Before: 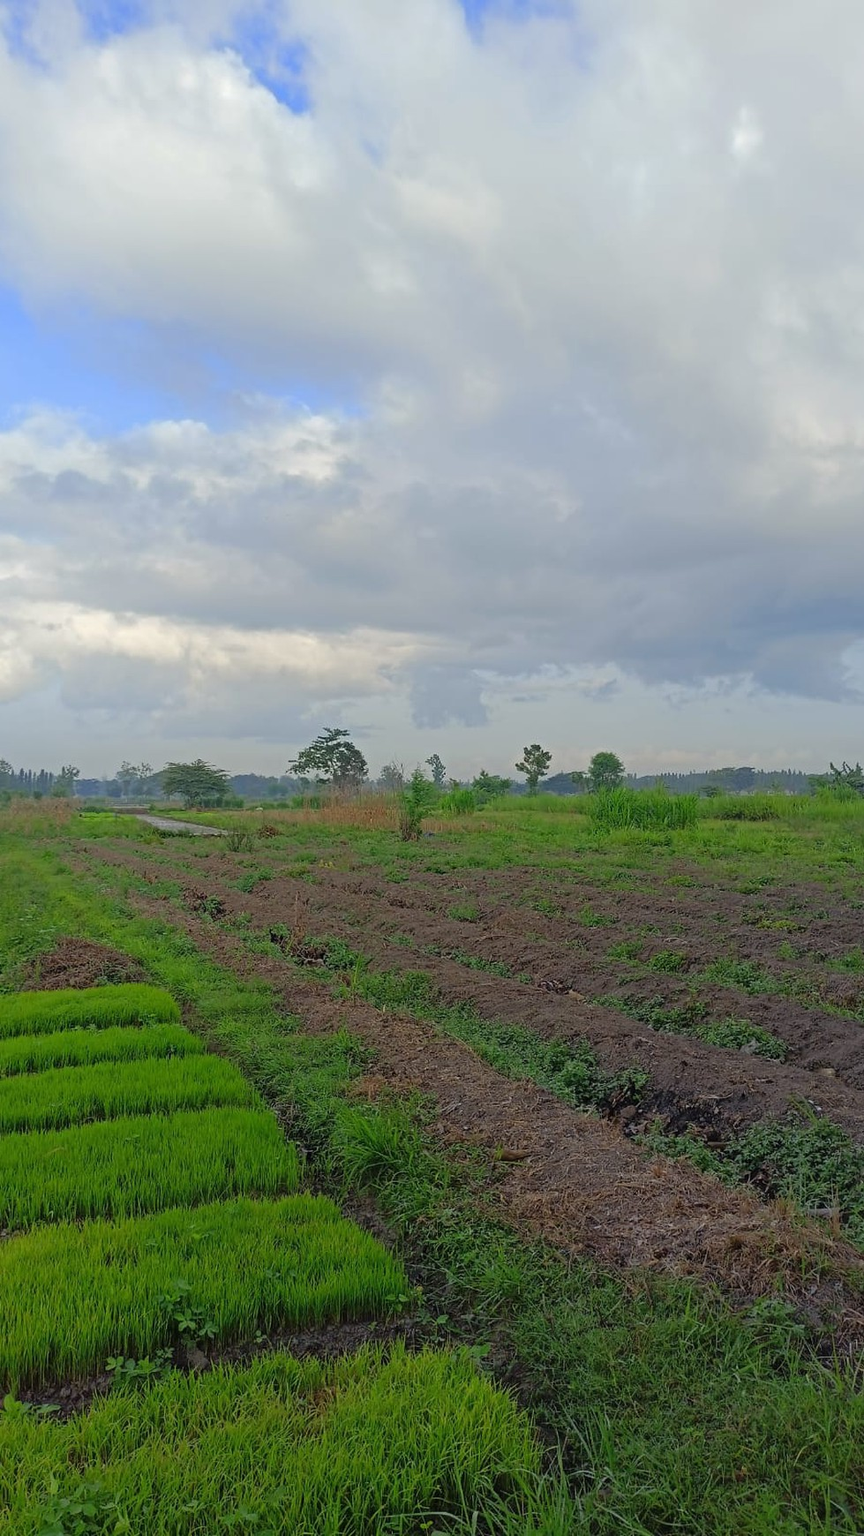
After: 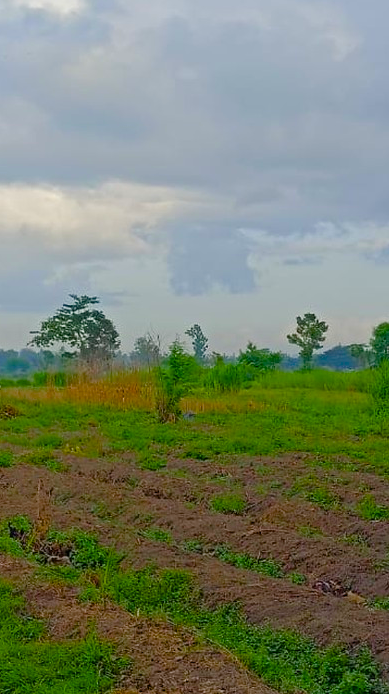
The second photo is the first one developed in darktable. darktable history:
color balance rgb: linear chroma grading › shadows 31.295%, linear chroma grading › global chroma -1.342%, linear chroma grading › mid-tones 3.966%, perceptual saturation grading › global saturation 27.72%, perceptual saturation grading › highlights -25.041%, perceptual saturation grading › mid-tones 25.172%, perceptual saturation grading › shadows 49.762%, global vibrance 20%
crop: left 30.356%, top 30.477%, right 29.863%, bottom 29.622%
